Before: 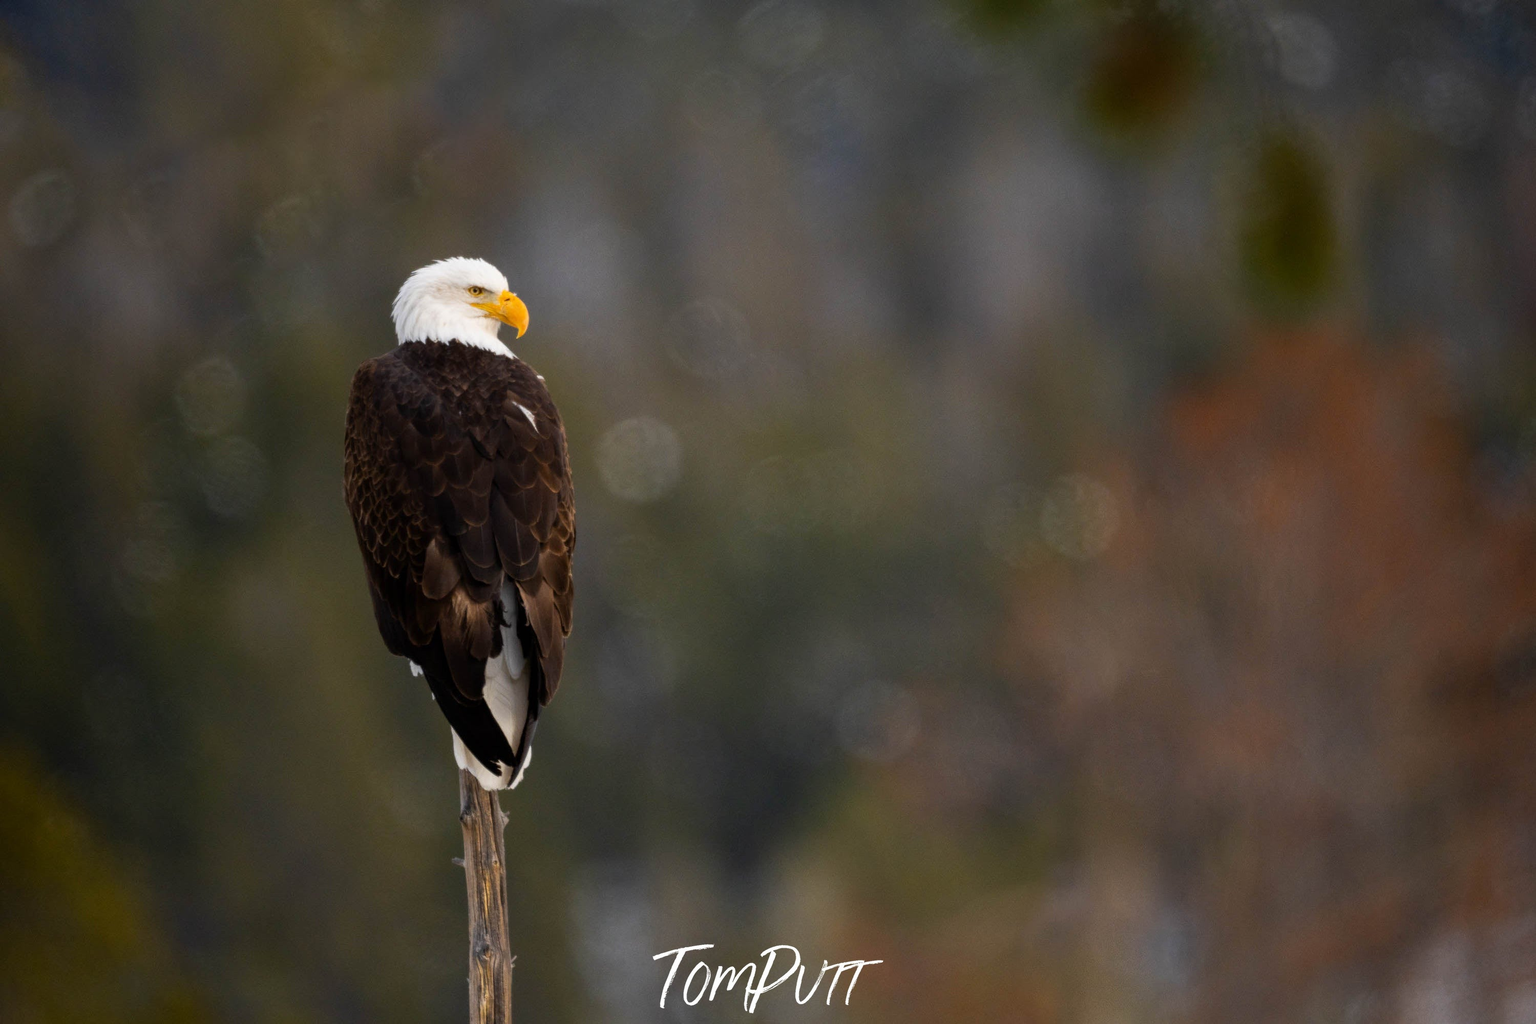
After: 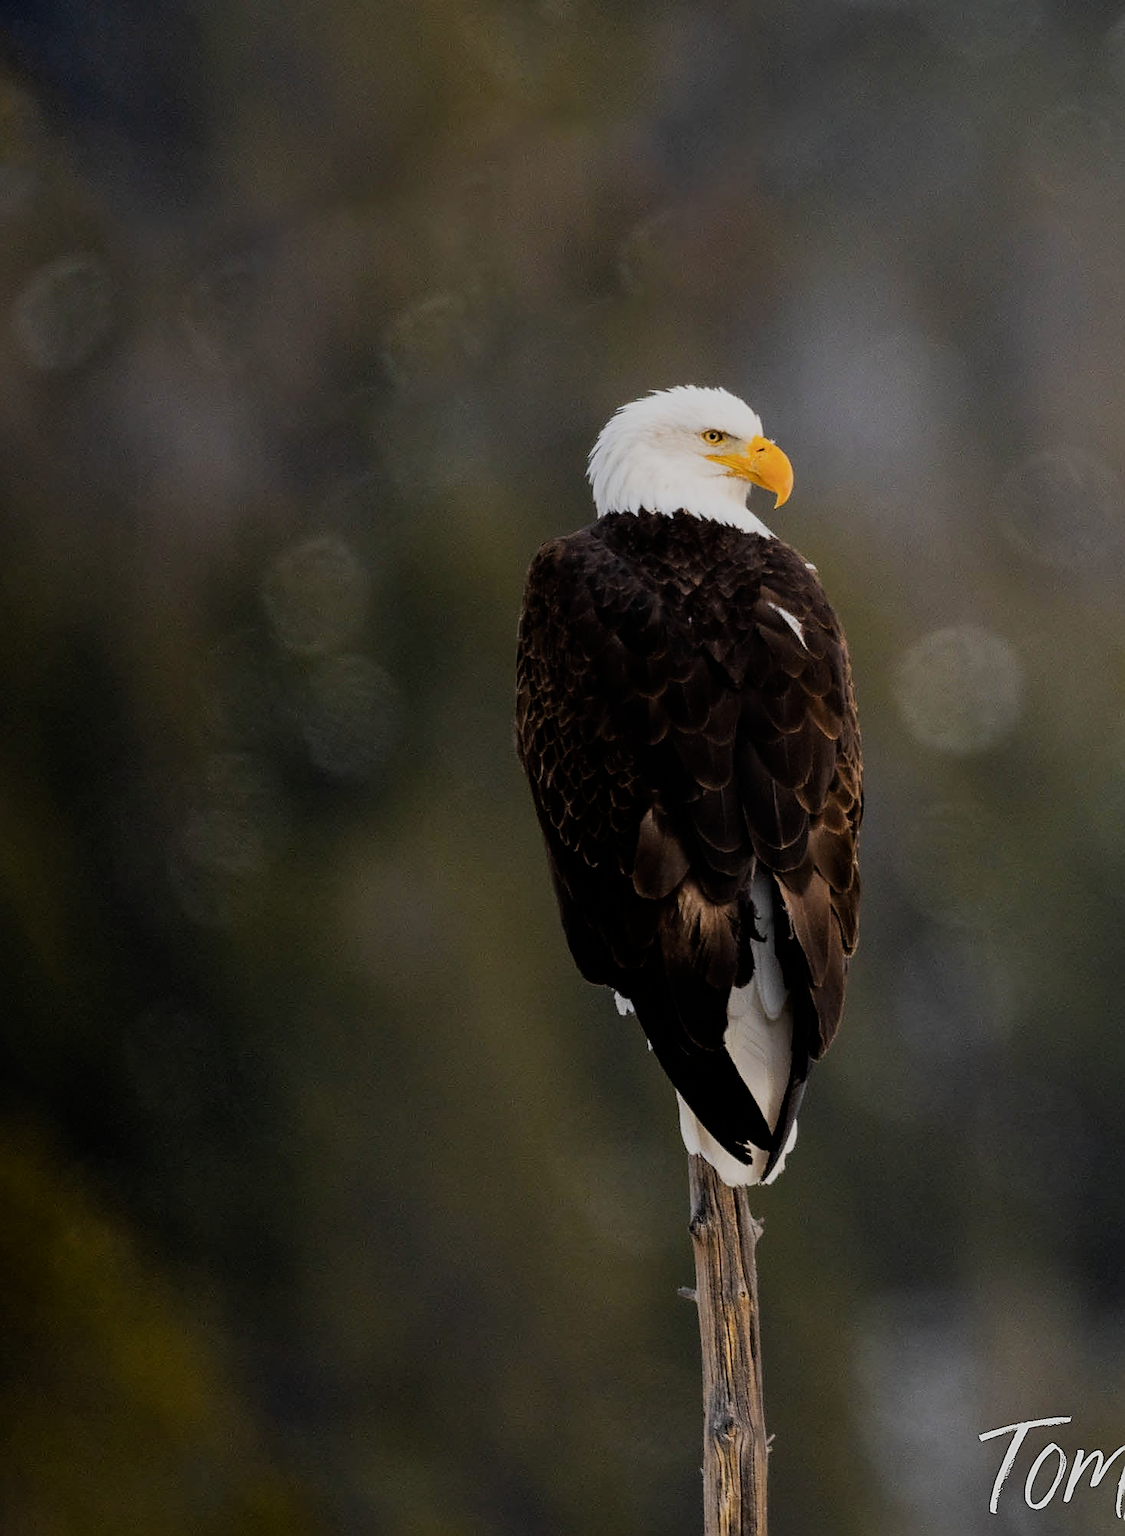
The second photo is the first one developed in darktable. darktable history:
crop and rotate: left 0.056%, top 0%, right 51.114%
exposure: compensate exposure bias true, compensate highlight preservation false
filmic rgb: black relative exposure -7.22 EV, white relative exposure 5.38 EV, hardness 3.02
sharpen: radius 1.417, amount 1.24, threshold 0.761
